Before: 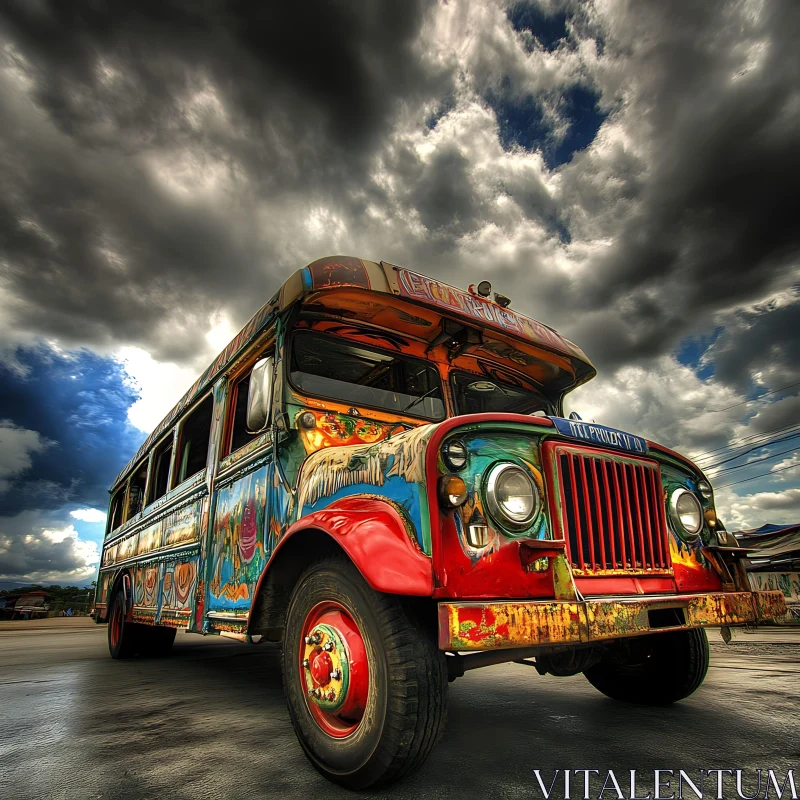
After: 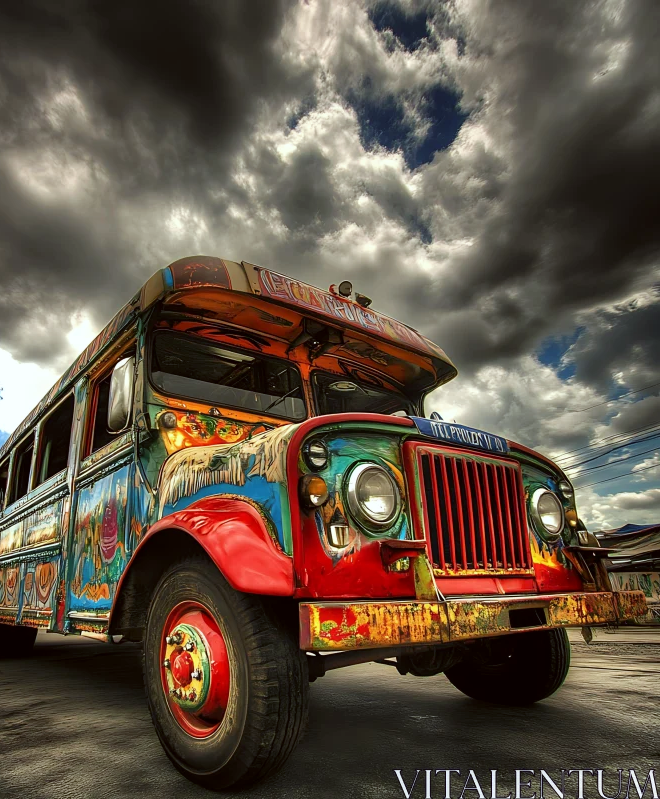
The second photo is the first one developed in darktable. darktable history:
color correction: highlights a* -2.79, highlights b* -1.99, shadows a* 2.49, shadows b* 2.97
crop: left 17.395%, bottom 0.042%
